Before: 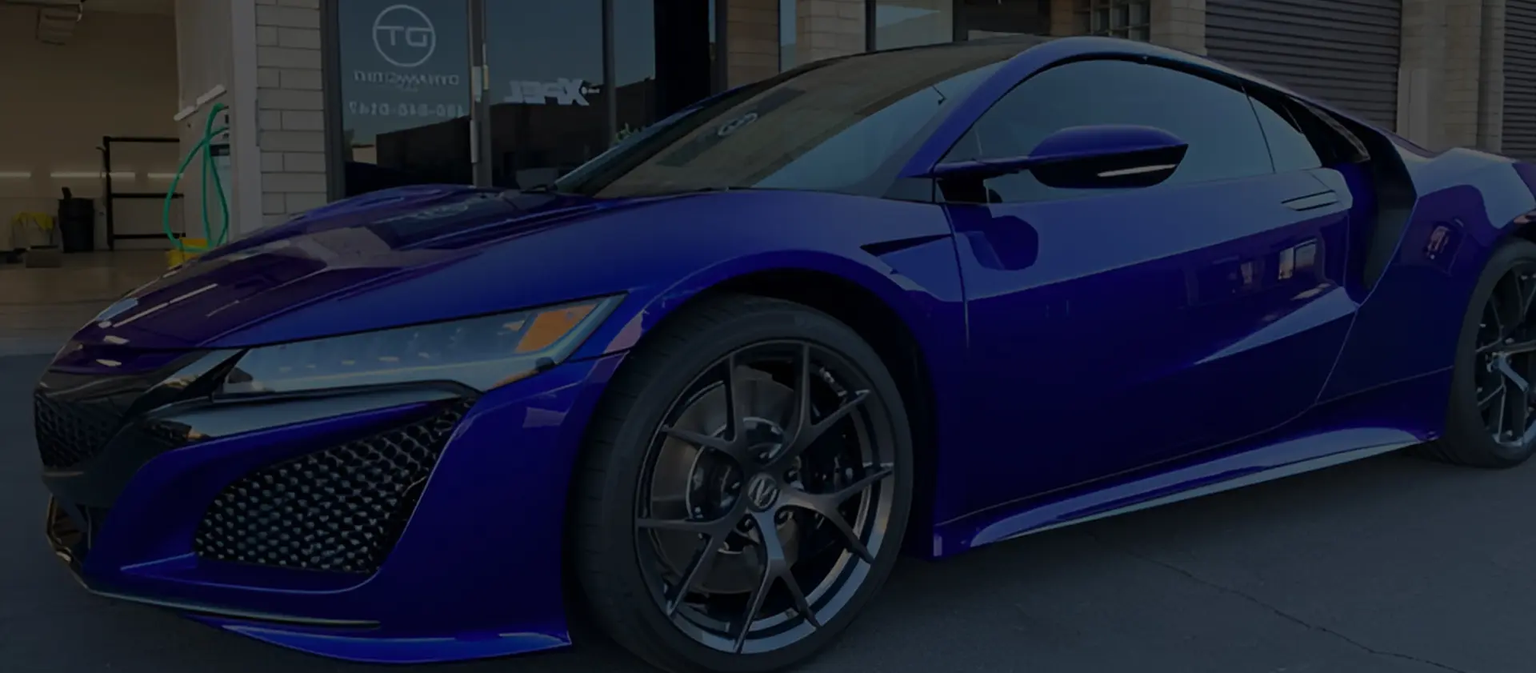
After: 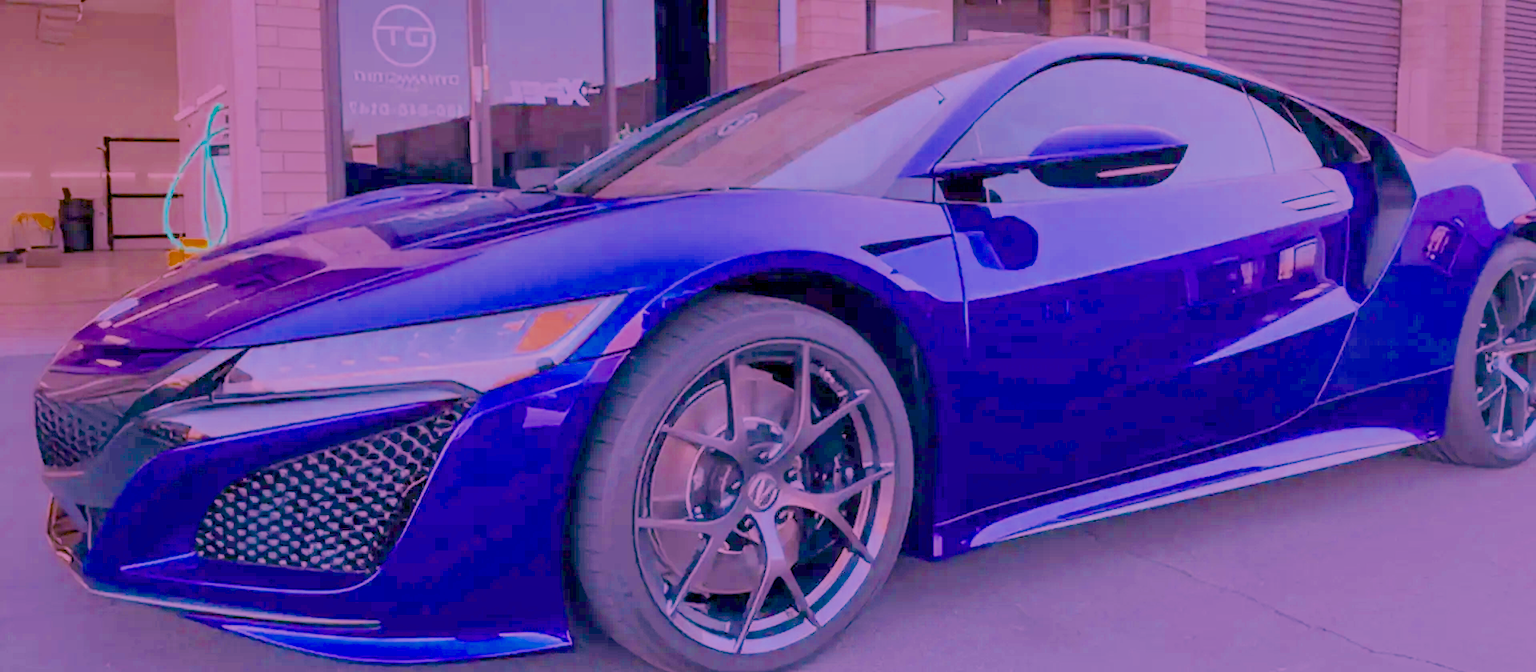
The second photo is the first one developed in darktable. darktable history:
raw chromatic aberrations: on, module defaults
exposure: black level correction 0.001, exposure 0.5 EV, compensate exposure bias true, compensate highlight preservation false
filmic rgb: black relative exposure -7.65 EV, white relative exposure 4.56 EV, hardness 3.61
highlight reconstruction: method reconstruct color, iterations 1, diameter of reconstruction 64 px
hot pixels: on, module defaults
lens correction: scale 1.01, crop 1, focal 85, aperture 2.8, distance 10.02, camera "Canon EOS RP", lens "Canon RF 85mm F2 MACRO IS STM"
raw denoise: x [[0, 0.25, 0.5, 0.75, 1] ×4]
tone equalizer "mask blending: all purposes": on, module defaults
white balance: red 2.016, blue 1.715
local contrast: detail 130%
color balance rgb: linear chroma grading › global chroma 15%, perceptual saturation grading › global saturation 30%
color zones: curves: ch0 [(0.11, 0.396) (0.195, 0.36) (0.25, 0.5) (0.303, 0.412) (0.357, 0.544) (0.75, 0.5) (0.967, 0.328)]; ch1 [(0, 0.468) (0.112, 0.512) (0.202, 0.6) (0.25, 0.5) (0.307, 0.352) (0.357, 0.544) (0.75, 0.5) (0.963, 0.524)]
